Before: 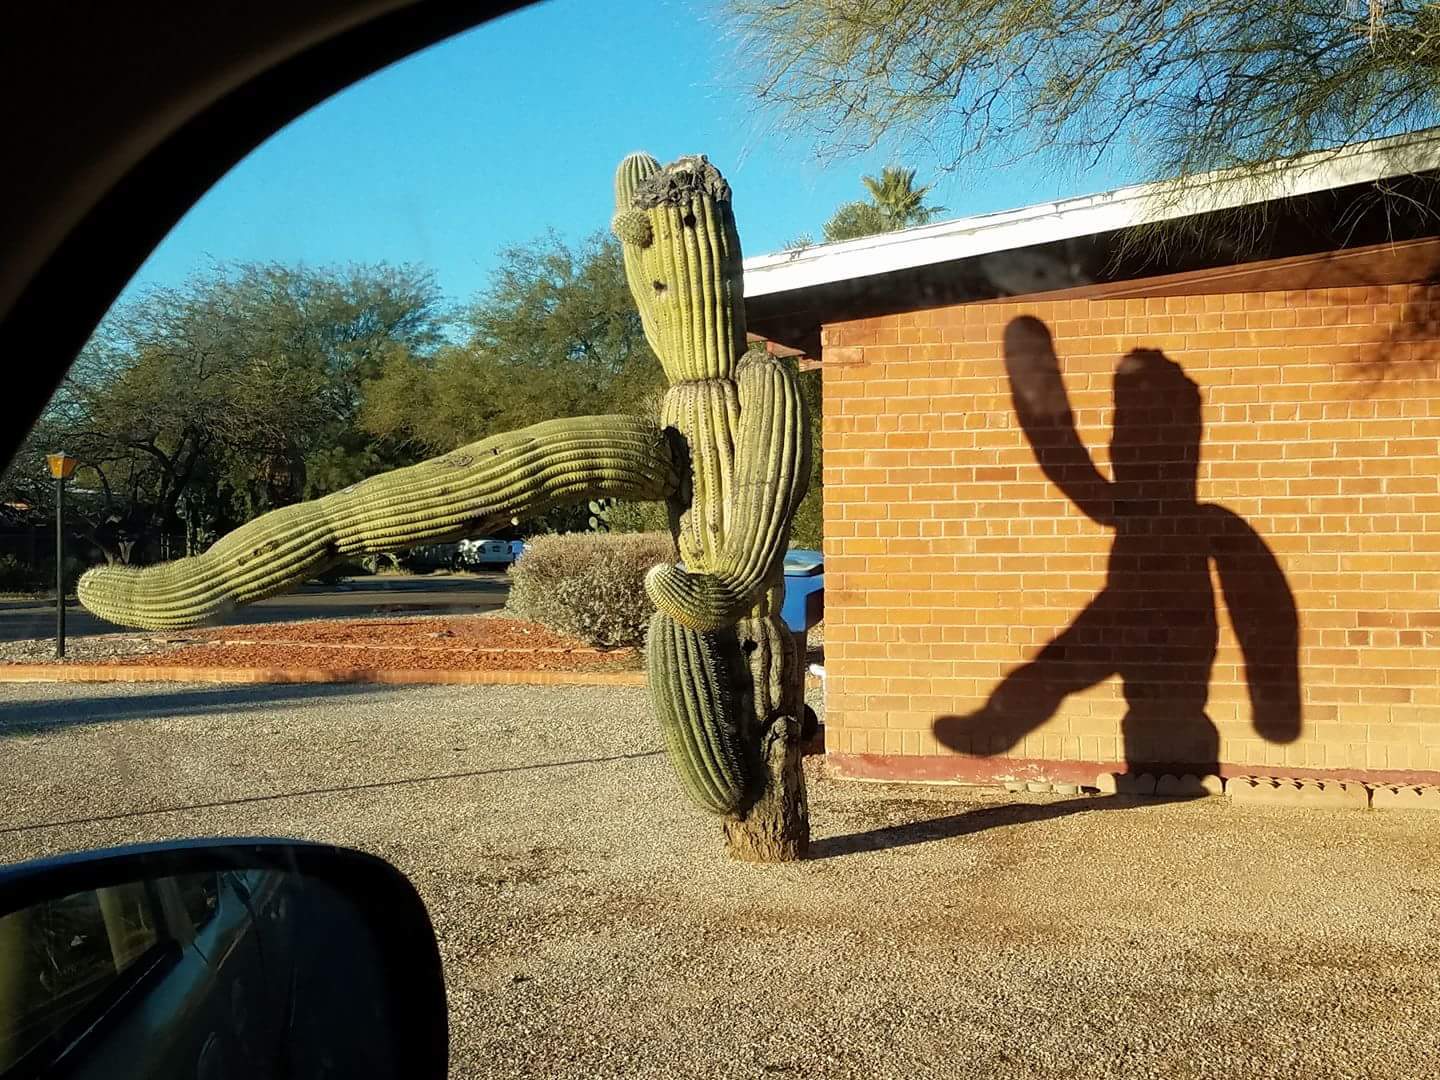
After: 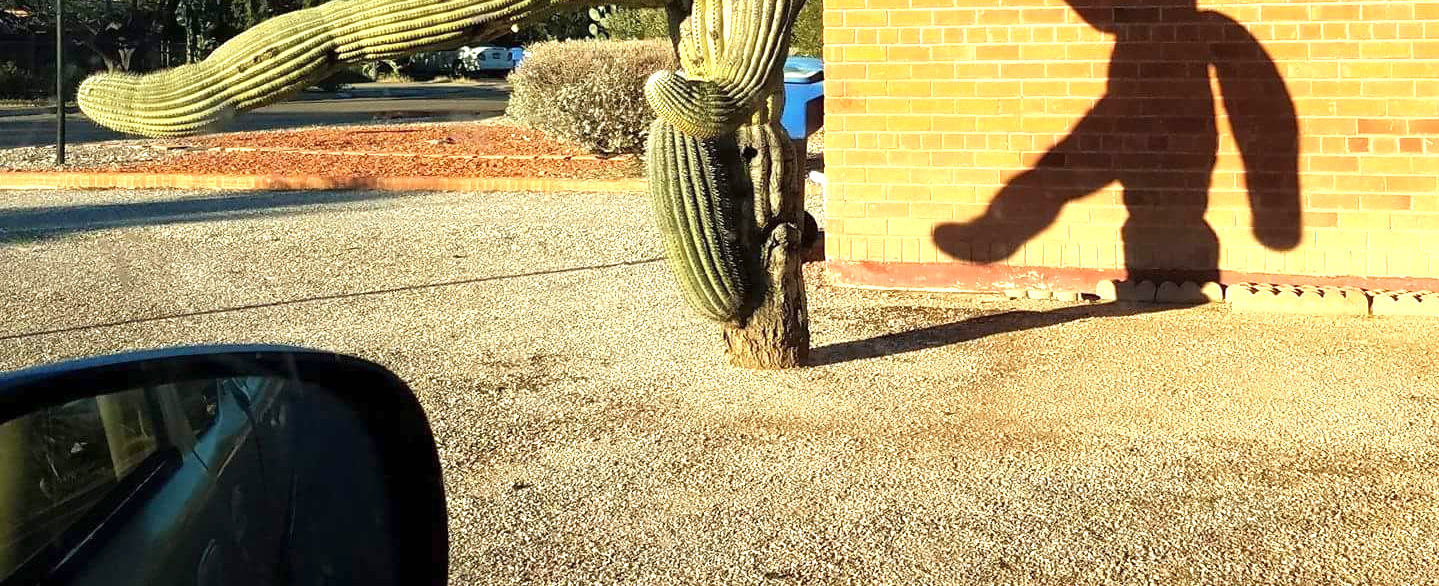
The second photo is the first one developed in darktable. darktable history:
crop and rotate: top 45.71%, right 0.061%
exposure: black level correction 0, exposure 0.895 EV, compensate exposure bias true, compensate highlight preservation false
